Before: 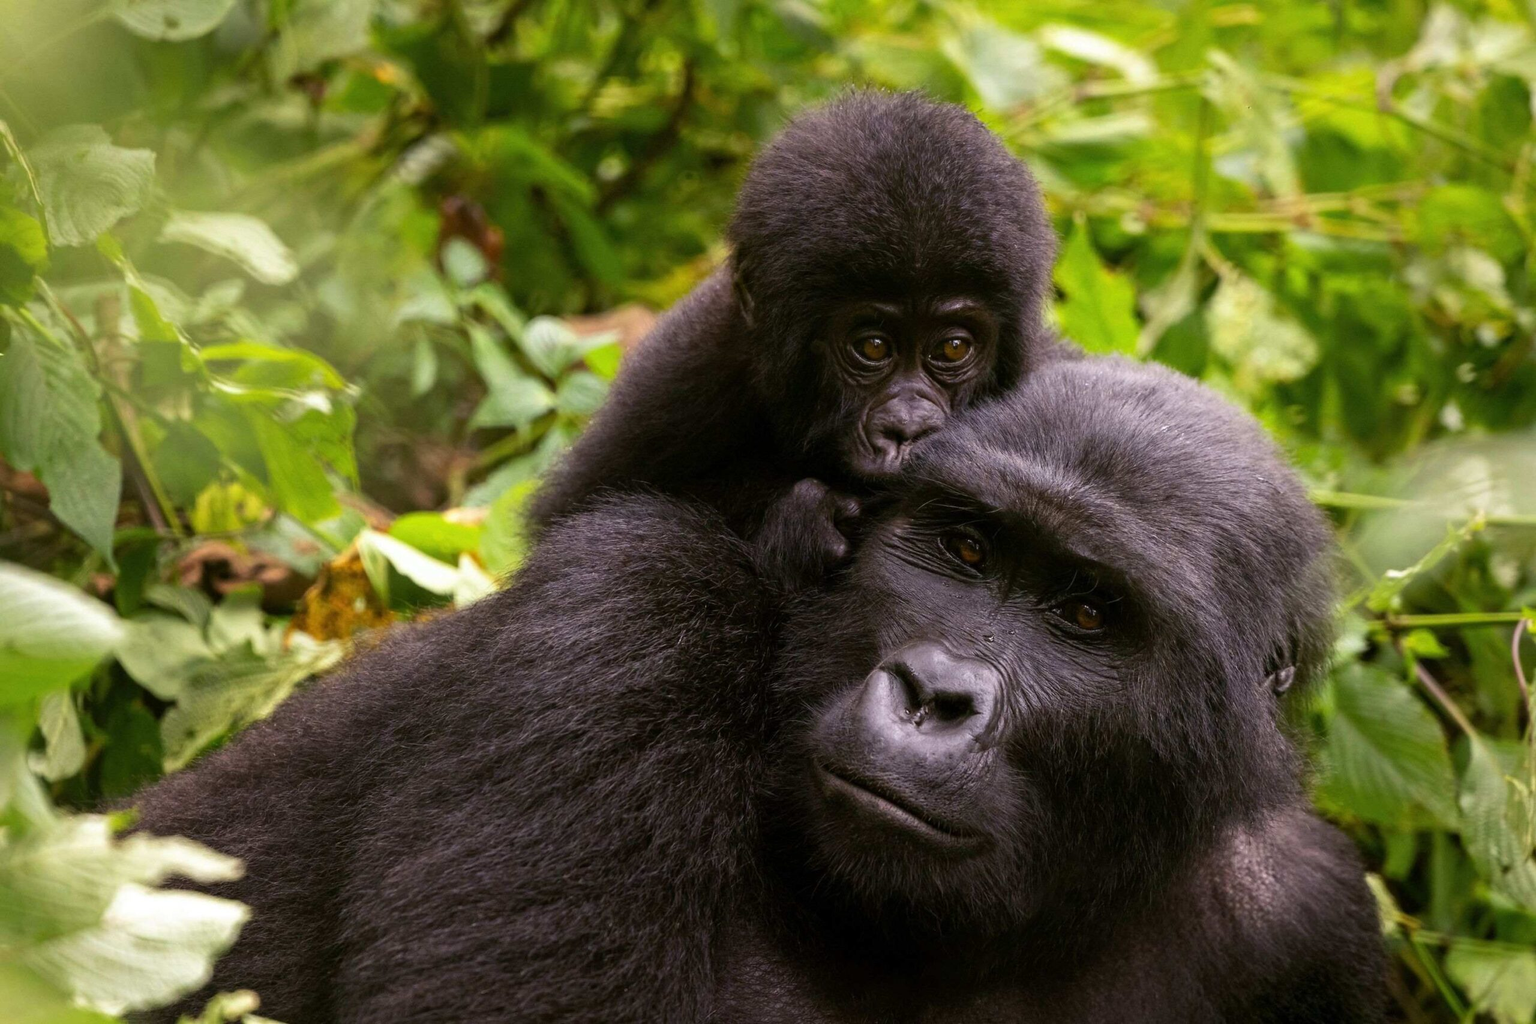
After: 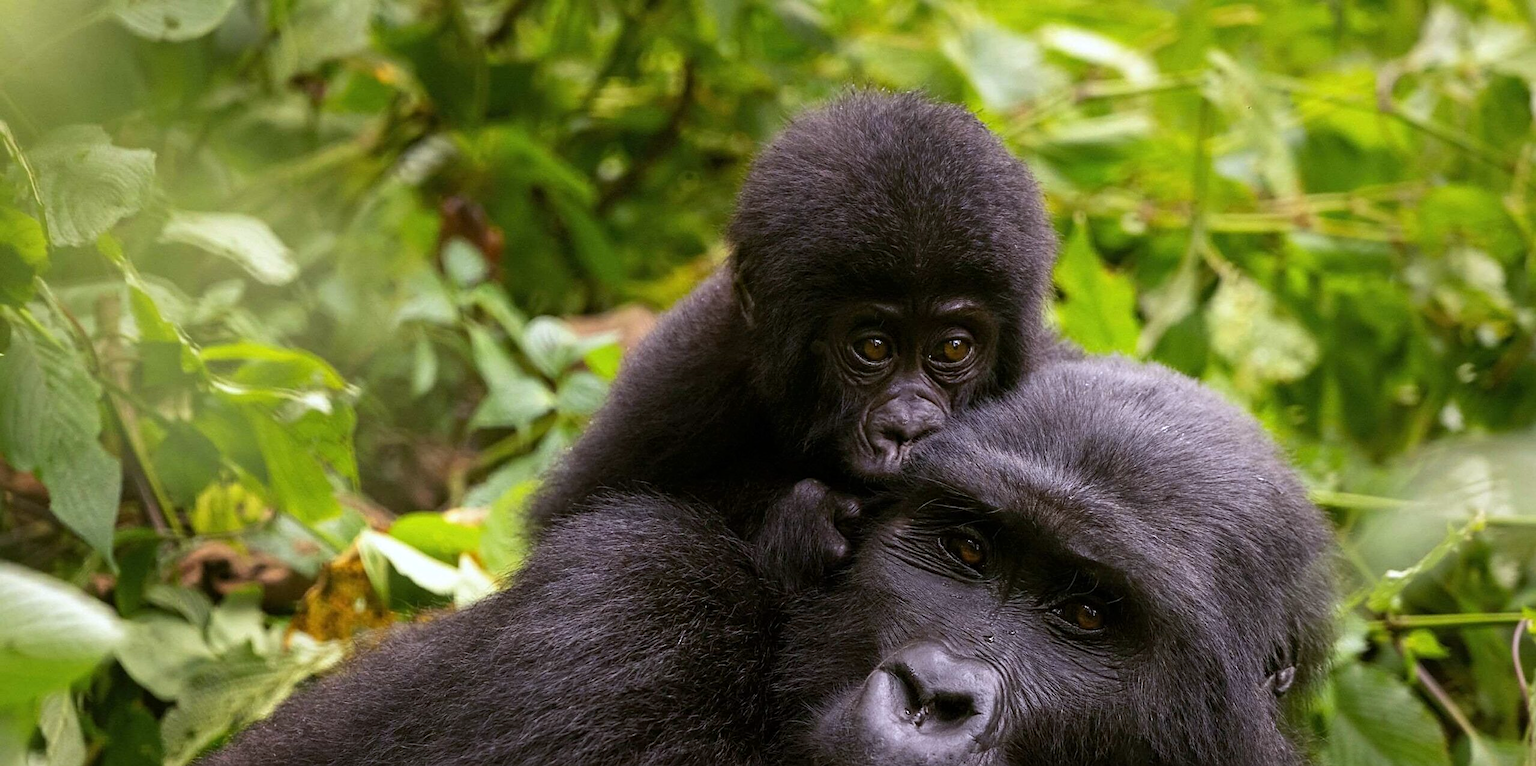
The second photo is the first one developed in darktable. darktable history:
sharpen: on, module defaults
tone equalizer: -8 EV -0.55 EV
crop: bottom 24.967%
color contrast: green-magenta contrast 0.96
white balance: red 0.974, blue 1.044
